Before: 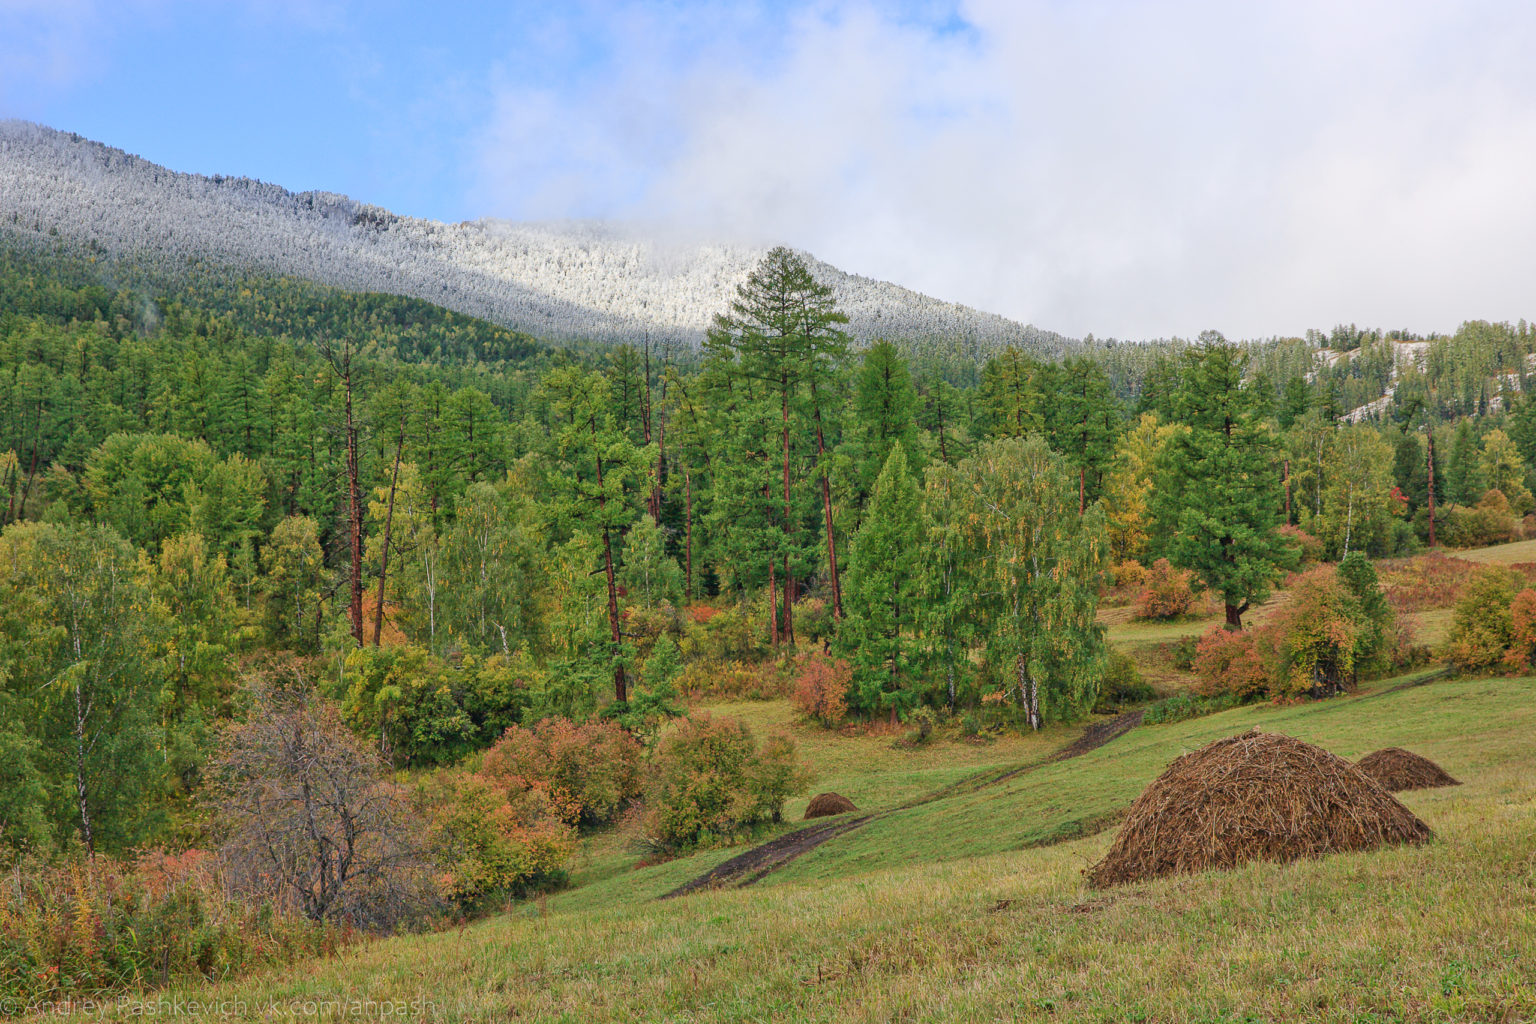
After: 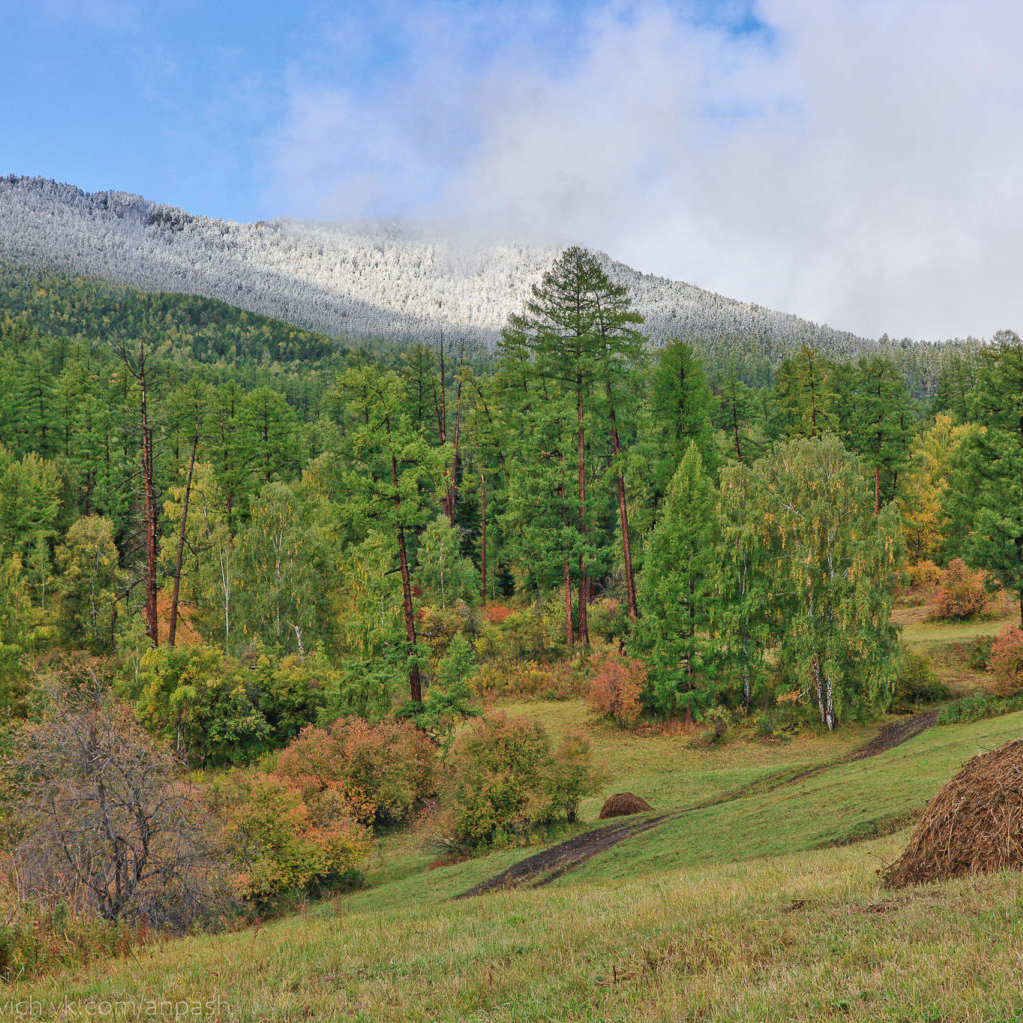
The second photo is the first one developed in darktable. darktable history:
crop and rotate: left 13.409%, right 19.924%
shadows and highlights: low approximation 0.01, soften with gaussian
